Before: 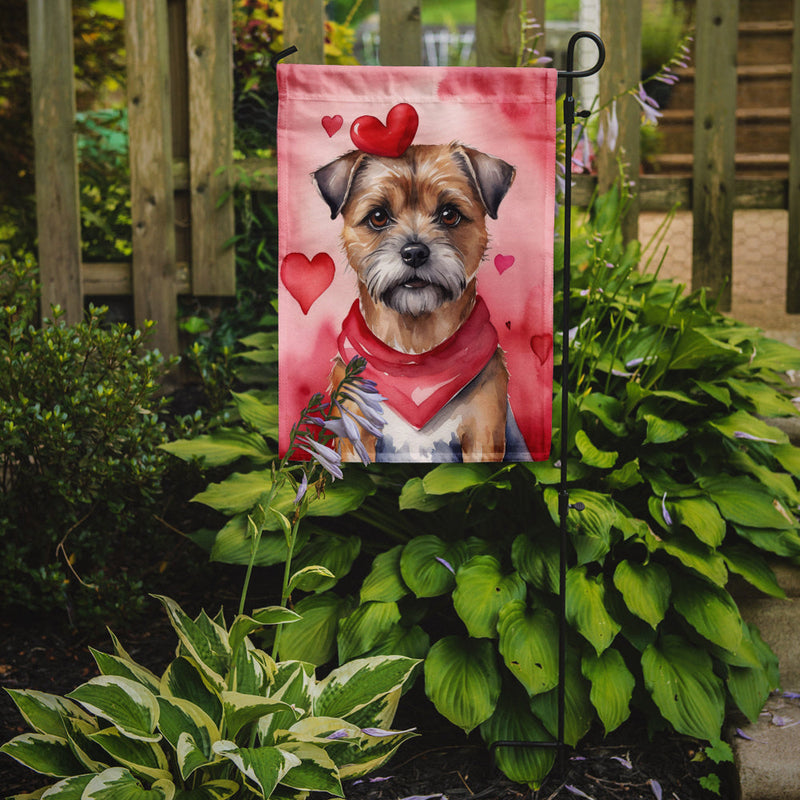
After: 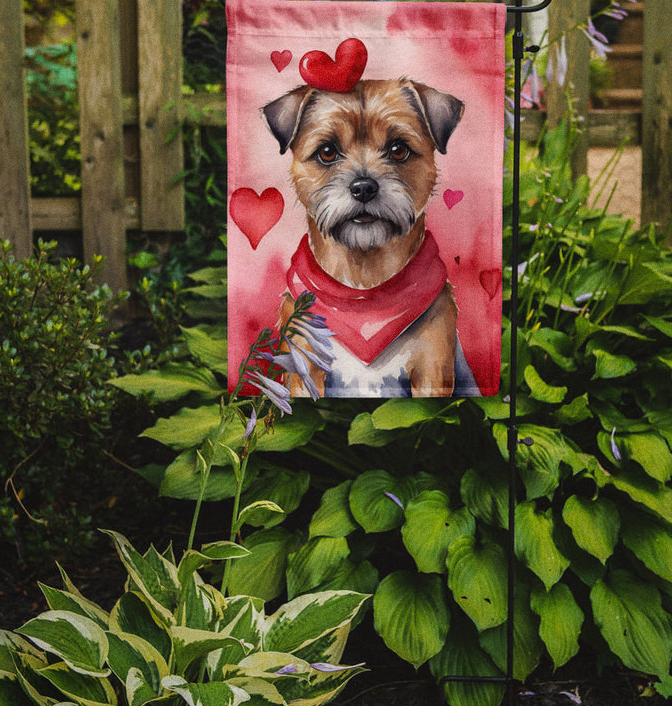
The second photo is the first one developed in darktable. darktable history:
crop: left 6.446%, top 8.188%, right 9.538%, bottom 3.548%
grain: coarseness 22.88 ISO
